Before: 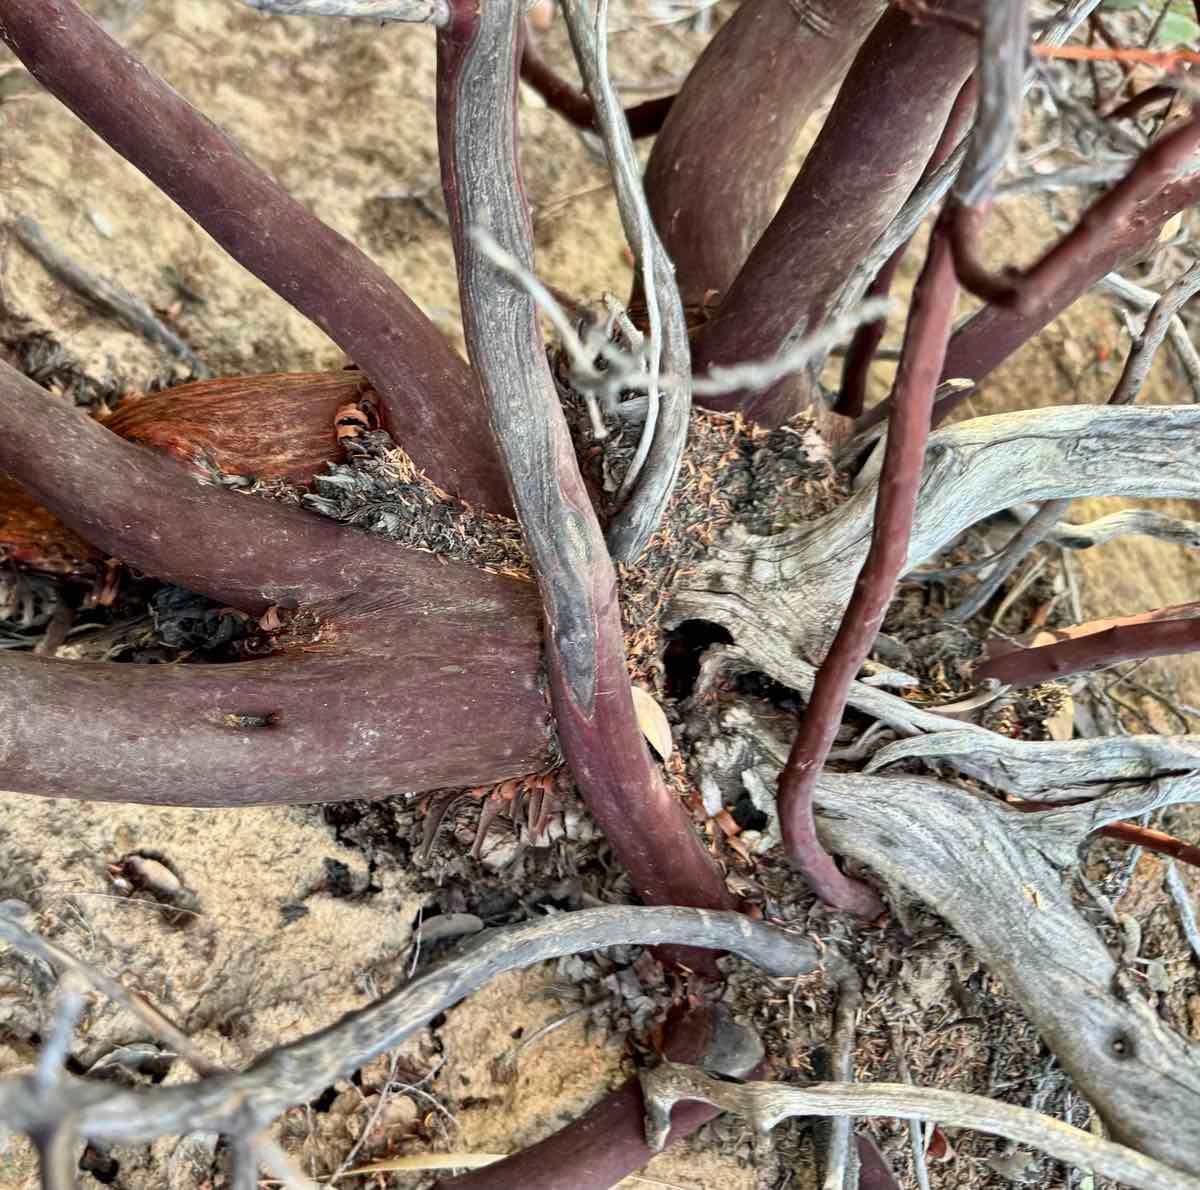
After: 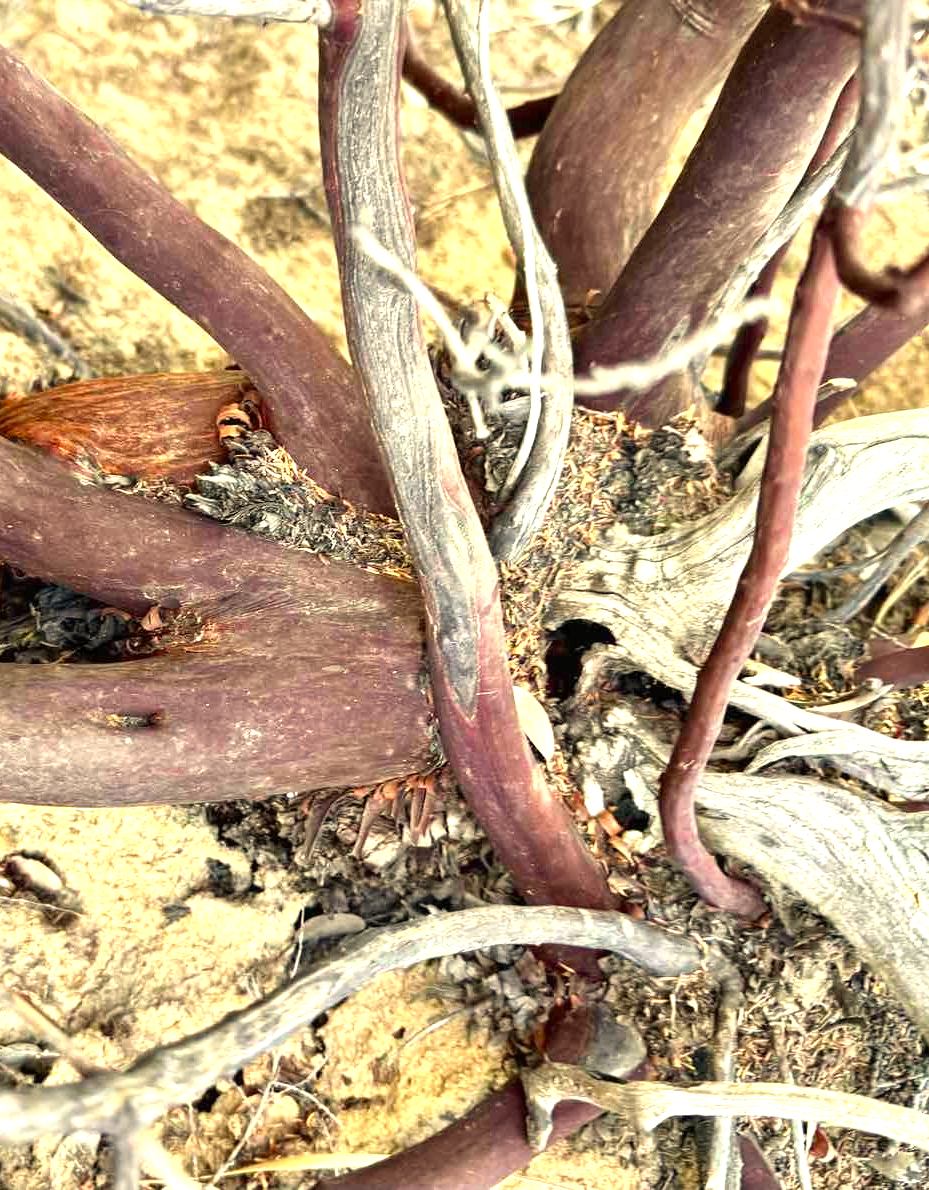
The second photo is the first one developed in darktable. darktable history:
color correction: highlights a* 1.39, highlights b* 17.83
crop: left 9.88%, right 12.664%
exposure: black level correction 0, exposure 1 EV, compensate exposure bias true, compensate highlight preservation false
